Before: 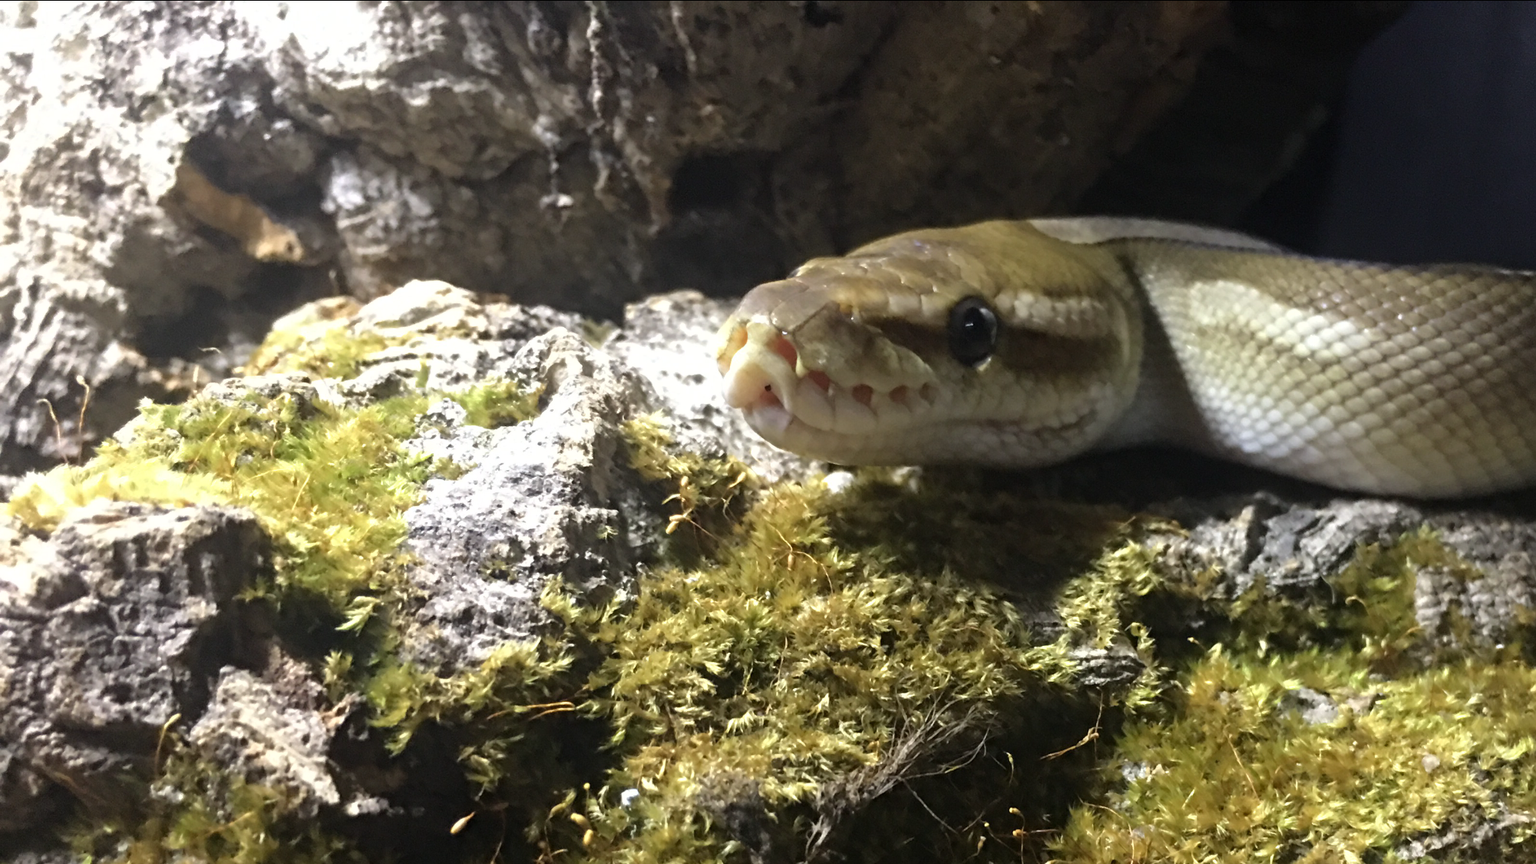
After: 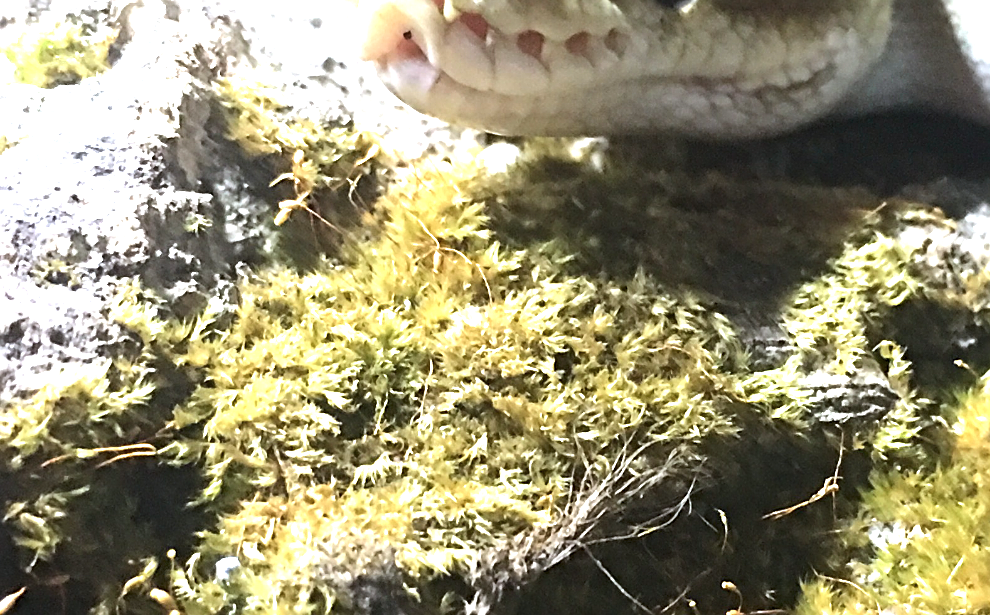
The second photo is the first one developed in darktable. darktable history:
exposure: black level correction 0, exposure 1.55 EV, compensate exposure bias true, compensate highlight preservation false
color zones: curves: ch0 [(0.25, 0.5) (0.423, 0.5) (0.443, 0.5) (0.521, 0.756) (0.568, 0.5) (0.576, 0.5) (0.75, 0.5)]; ch1 [(0.25, 0.5) (0.423, 0.5) (0.443, 0.5) (0.539, 0.873) (0.624, 0.565) (0.631, 0.5) (0.75, 0.5)]
sharpen: on, module defaults
color balance: mode lift, gamma, gain (sRGB)
tone curve: curves: ch0 [(0, 0) (0.266, 0.247) (0.741, 0.751) (1, 1)], color space Lab, linked channels, preserve colors none
color correction: highlights a* -0.772, highlights b* -8.92
crop: left 29.672%, top 41.786%, right 20.851%, bottom 3.487%
